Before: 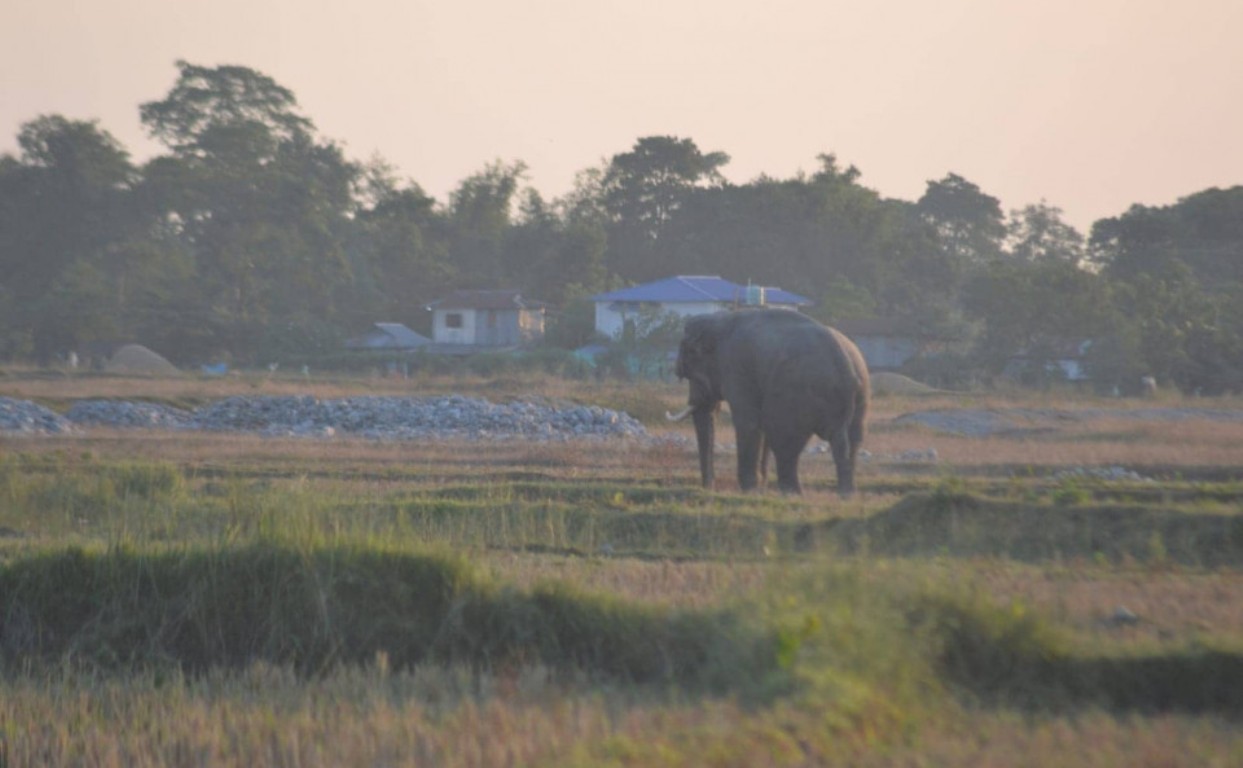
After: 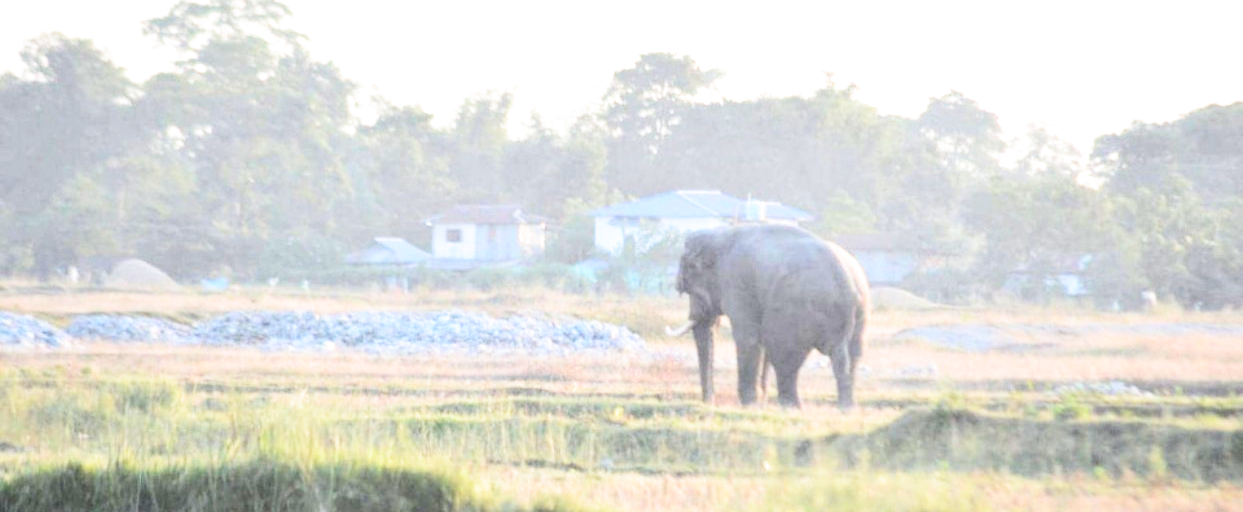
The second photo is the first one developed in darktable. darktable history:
filmic rgb: middle gray luminance 8.8%, black relative exposure -6.3 EV, white relative exposure 2.7 EV, threshold 6 EV, target black luminance 0%, hardness 4.74, latitude 73.47%, contrast 1.332, shadows ↔ highlights balance 10.13%, add noise in highlights 0, preserve chrominance no, color science v3 (2019), use custom middle-gray values true, iterations of high-quality reconstruction 0, contrast in highlights soft, enable highlight reconstruction true
contrast brightness saturation: contrast 0.28
exposure: exposure 0.564 EV, compensate highlight preservation false
crop: top 11.166%, bottom 22.168%
